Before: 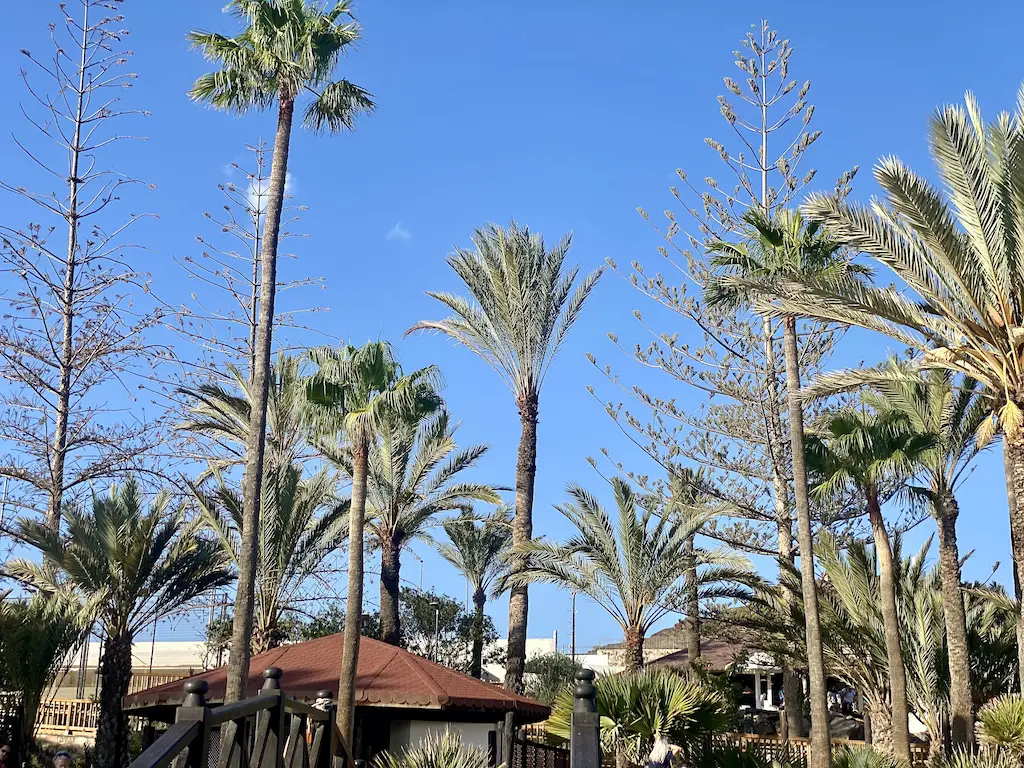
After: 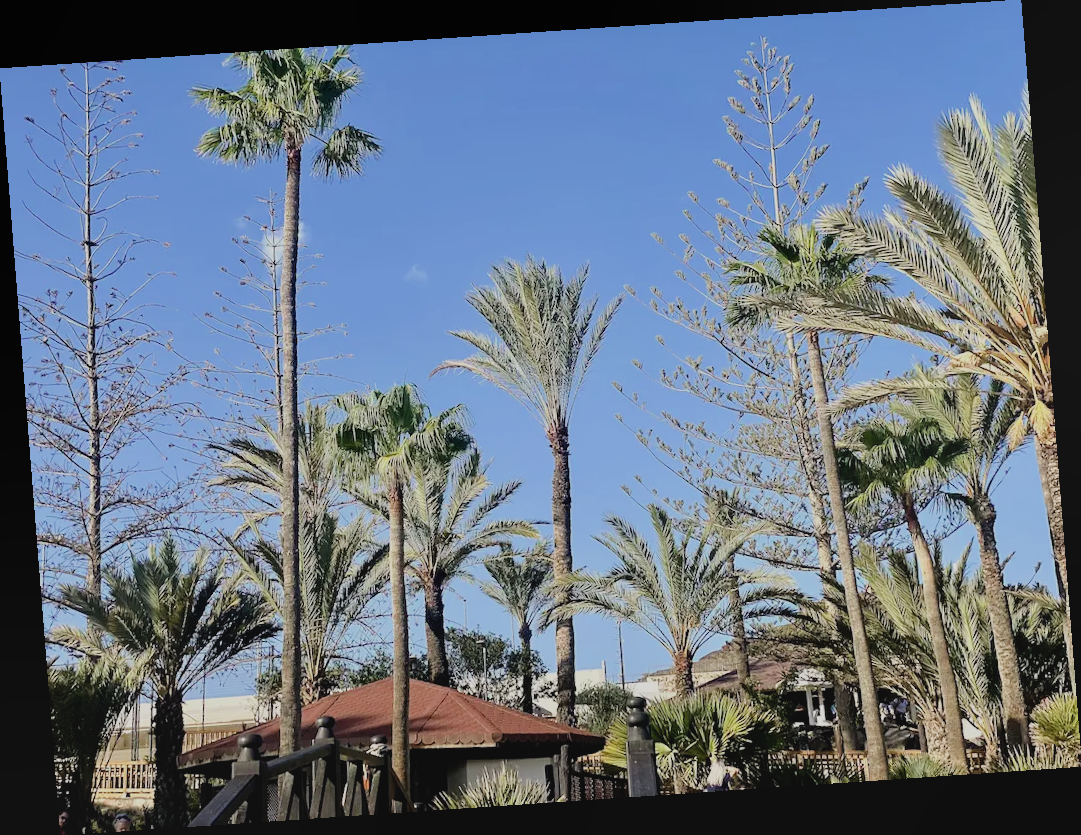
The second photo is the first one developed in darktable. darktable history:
rotate and perspective: rotation -4.2°, shear 0.006, automatic cropping off
filmic rgb: black relative exposure -7.65 EV, white relative exposure 4.56 EV, hardness 3.61
exposure: compensate highlight preservation false
bloom: size 38%, threshold 95%, strength 30%
